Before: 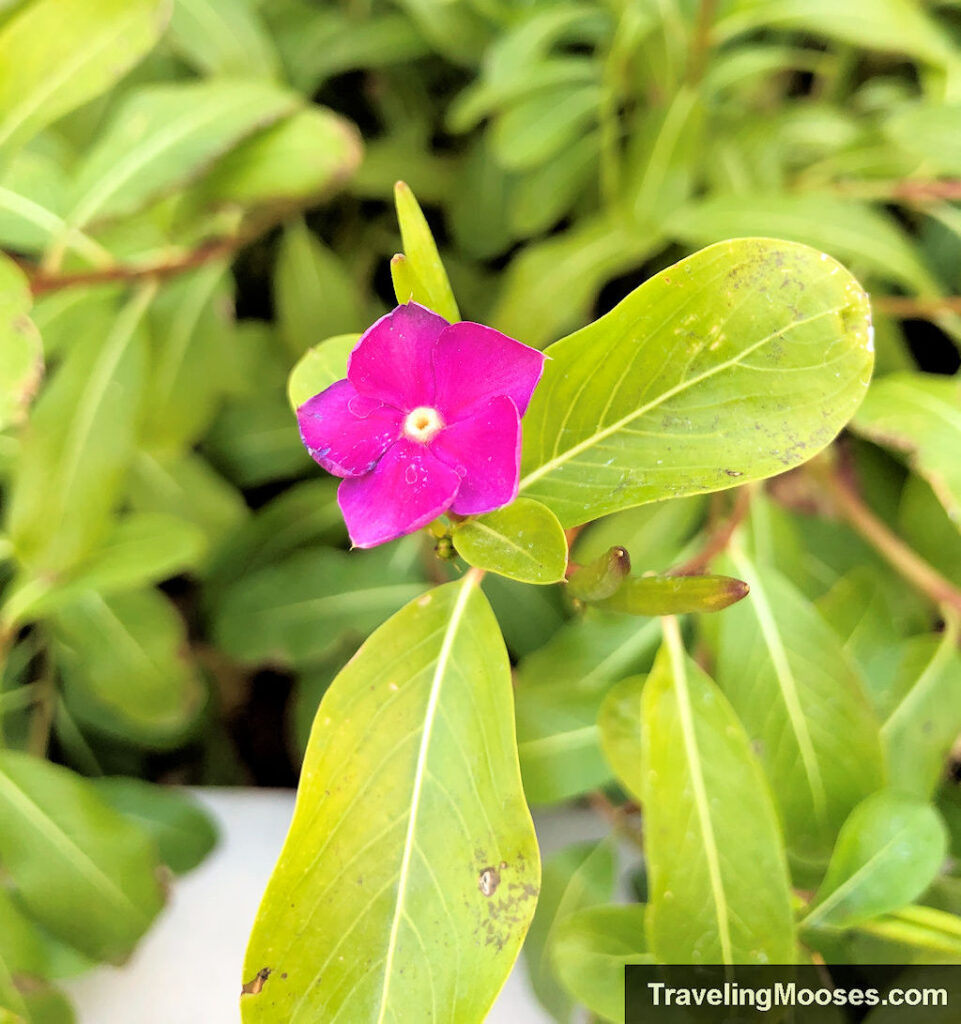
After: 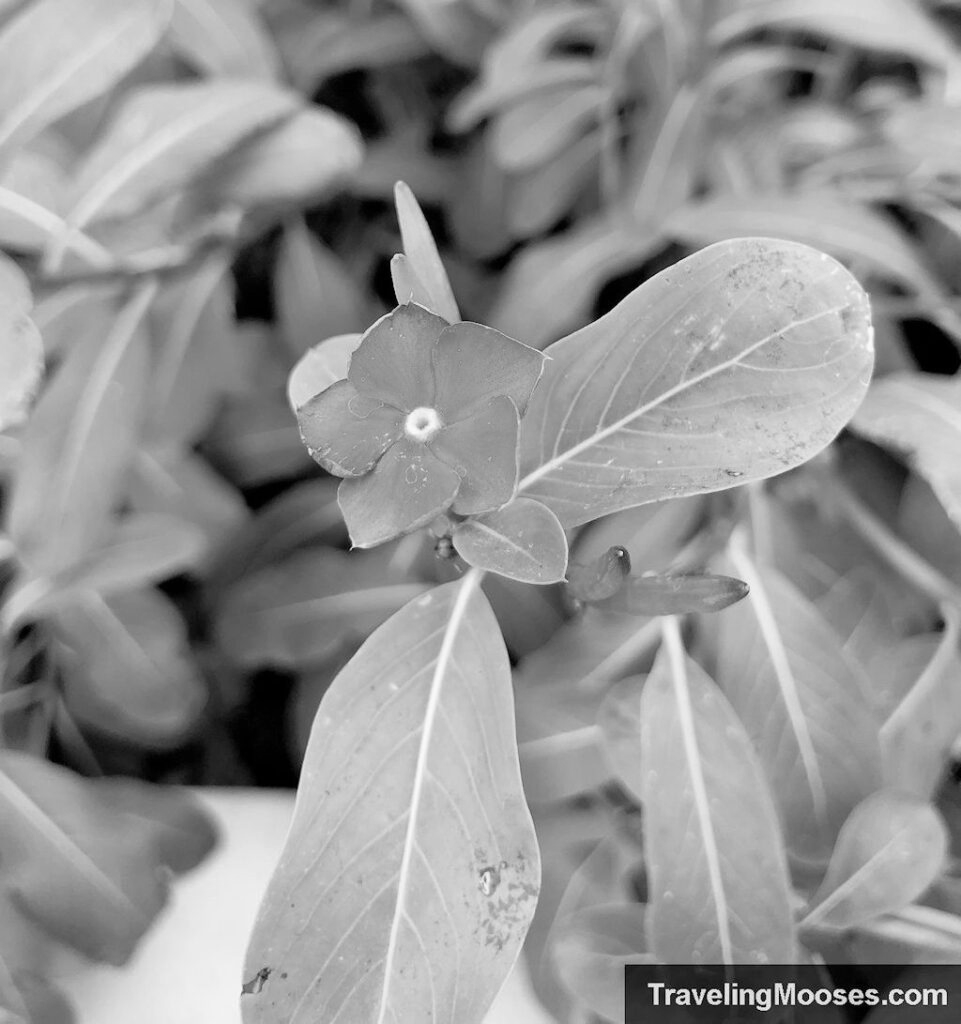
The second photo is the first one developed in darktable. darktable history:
color zones: curves: ch0 [(0.018, 0.548) (0.197, 0.654) (0.425, 0.447) (0.605, 0.658) (0.732, 0.579)]; ch1 [(0.105, 0.531) (0.224, 0.531) (0.386, 0.39) (0.618, 0.456) (0.732, 0.456) (0.956, 0.421)]; ch2 [(0.039, 0.583) (0.215, 0.465) (0.399, 0.544) (0.465, 0.548) (0.614, 0.447) (0.724, 0.43) (0.882, 0.623) (0.956, 0.632)]
color calibration: output gray [0.267, 0.423, 0.261, 0], illuminant same as pipeline (D50), adaptation none (bypass)
